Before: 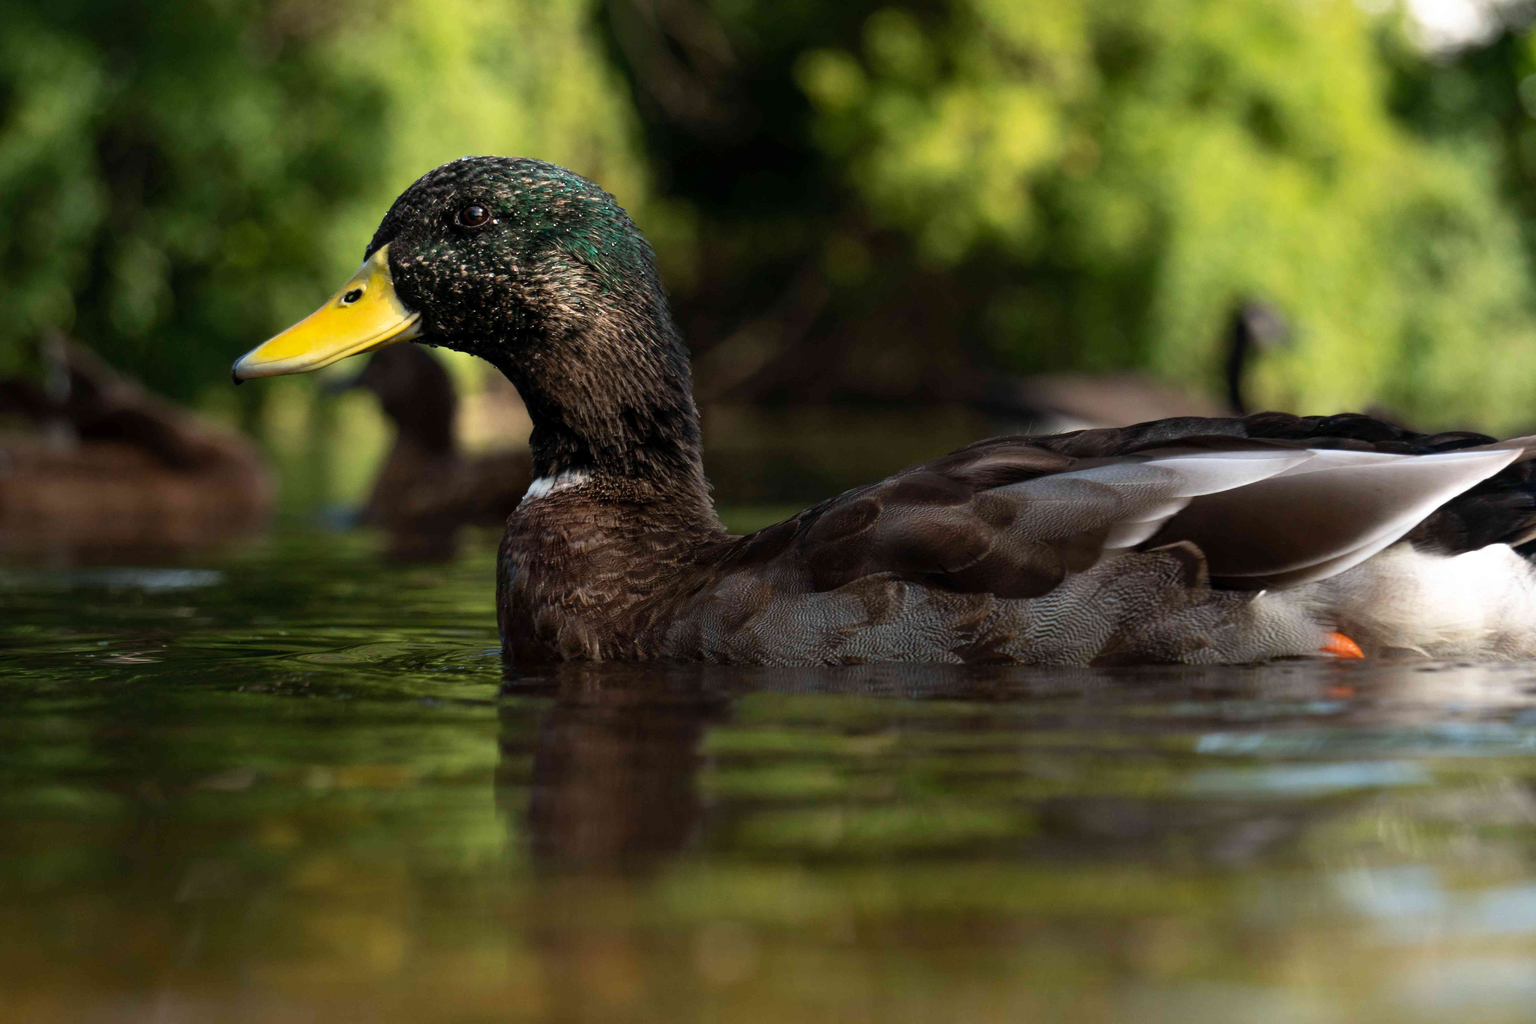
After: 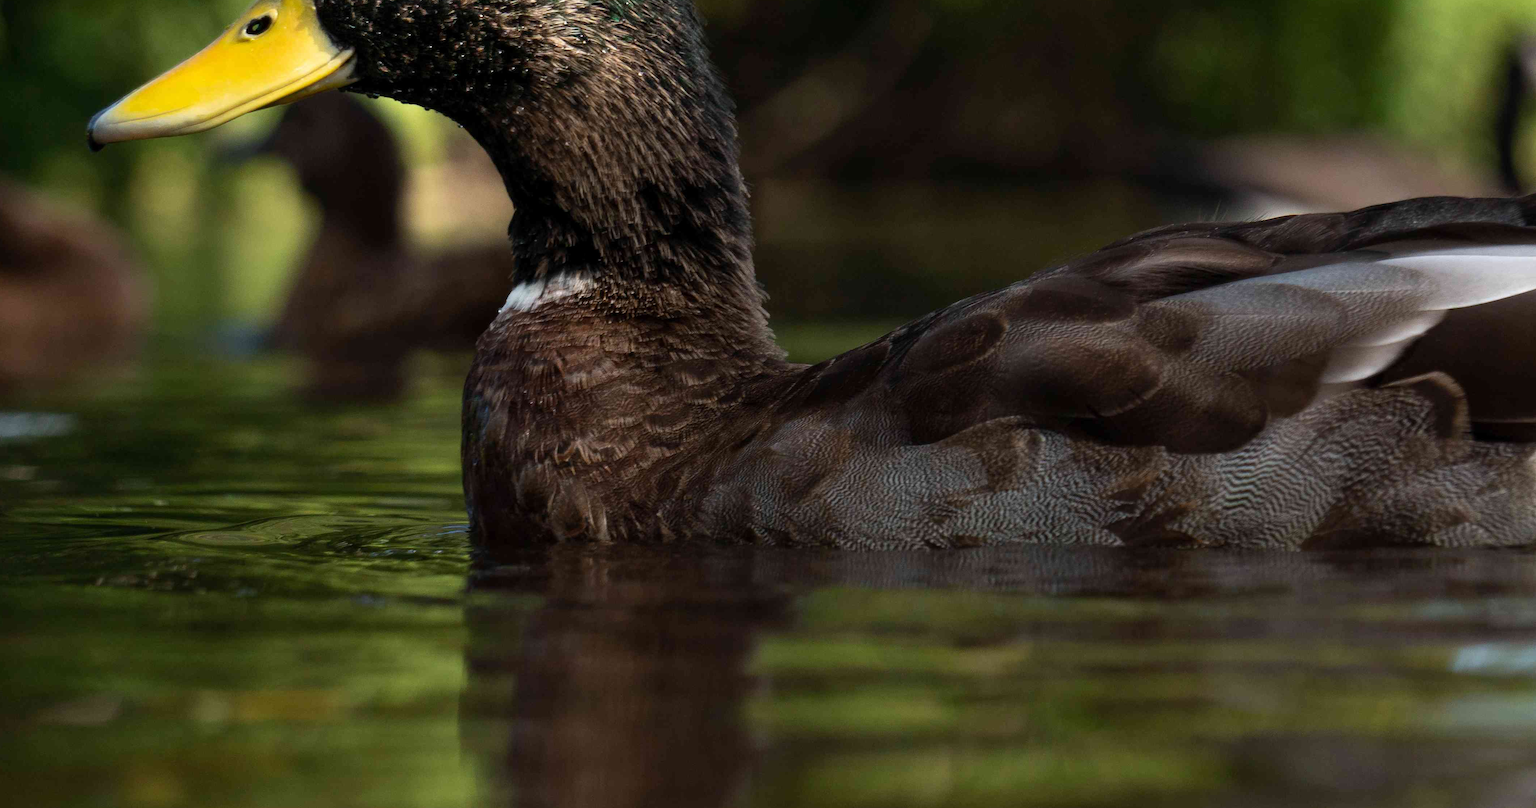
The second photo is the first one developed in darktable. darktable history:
crop: left 11.114%, top 27.18%, right 18.235%, bottom 17.038%
